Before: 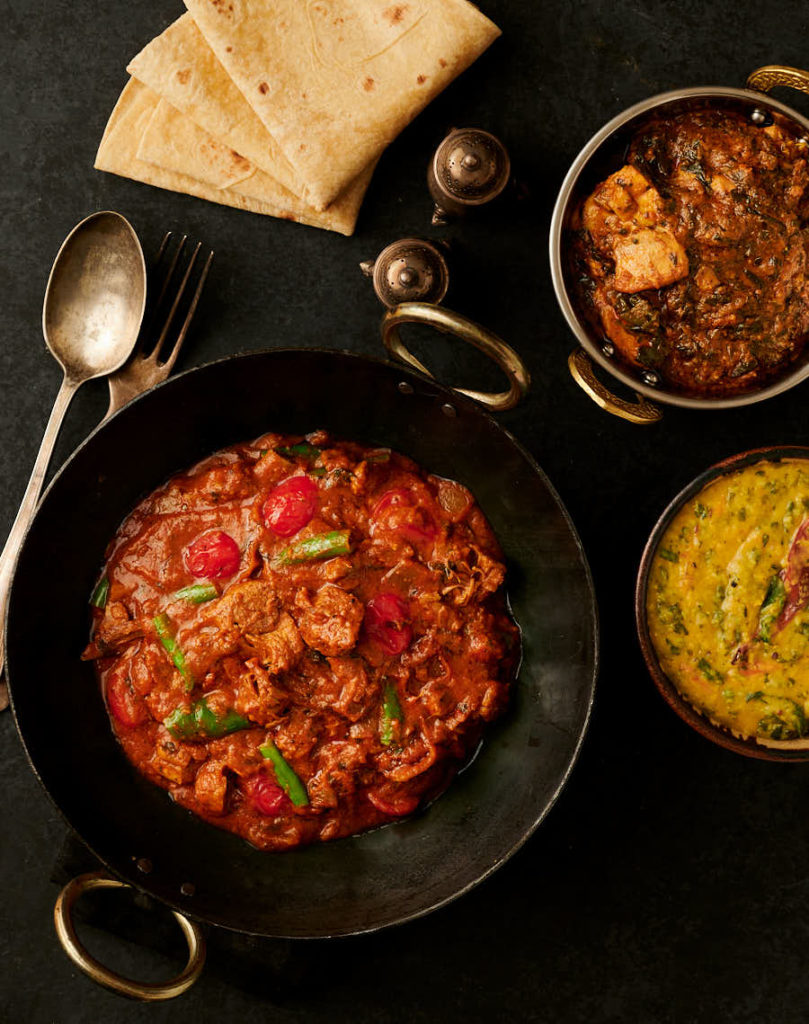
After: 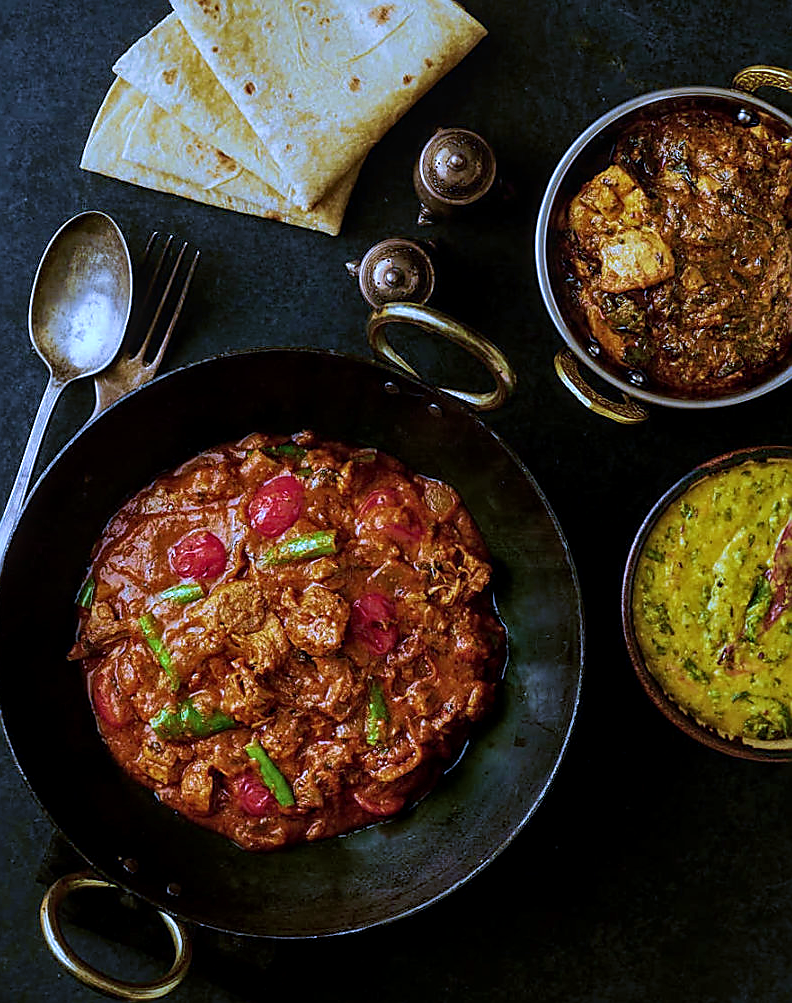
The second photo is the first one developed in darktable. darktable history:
sharpen: radius 1.4, amount 1.25, threshold 0.7
white balance: red 0.766, blue 1.537
velvia: strength 56%
shadows and highlights: shadows 19.13, highlights -83.41, soften with gaussian
crop: left 1.743%, right 0.268%, bottom 2.011%
local contrast: on, module defaults
